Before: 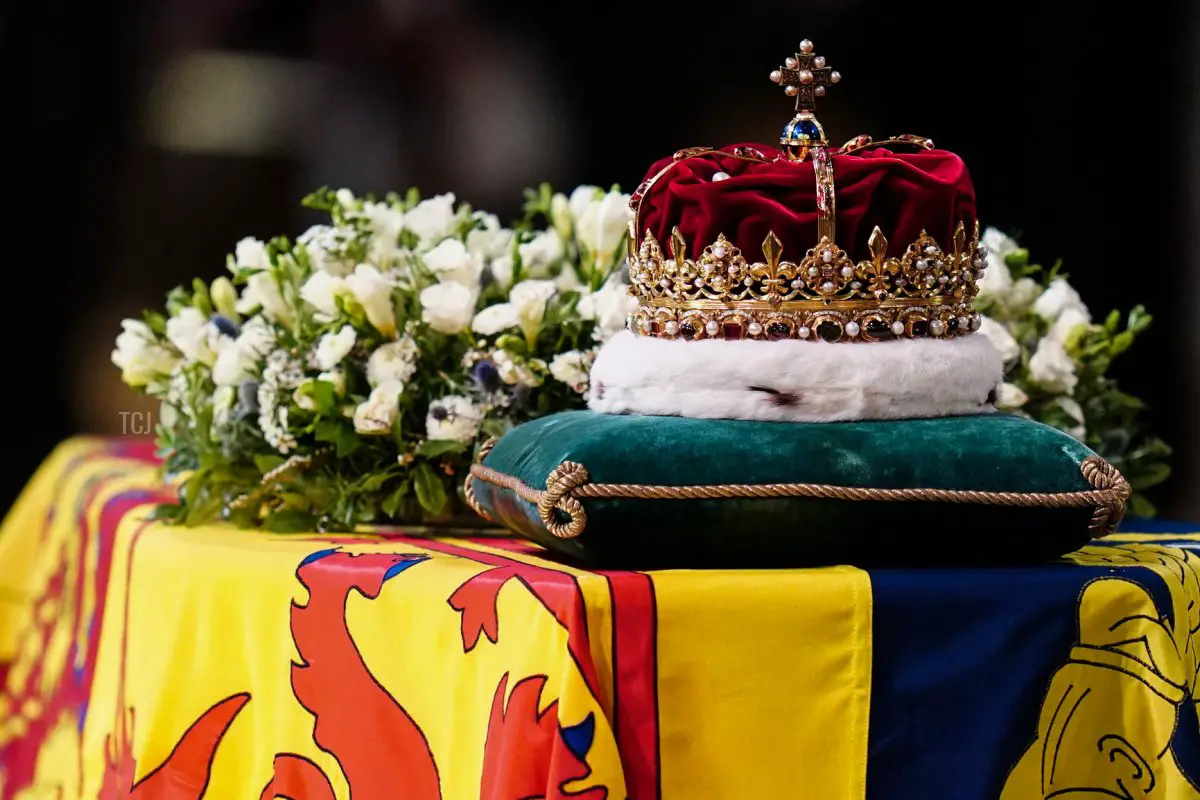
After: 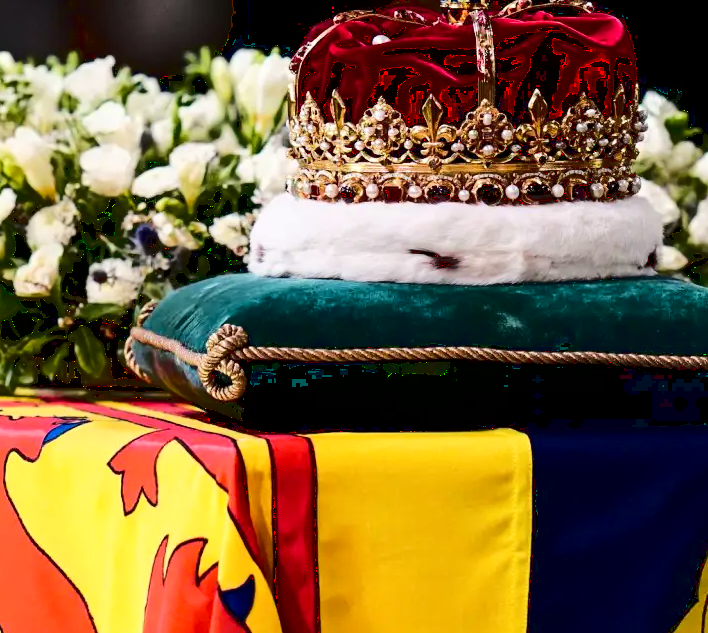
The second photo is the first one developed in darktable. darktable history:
exposure: black level correction 0.005, exposure 0.284 EV, compensate highlight preservation false
crop and rotate: left 28.342%, top 17.159%, right 12.649%, bottom 3.629%
tone curve: curves: ch0 [(0, 0.032) (0.094, 0.08) (0.265, 0.208) (0.41, 0.417) (0.485, 0.524) (0.638, 0.673) (0.845, 0.828) (0.994, 0.964)]; ch1 [(0, 0) (0.161, 0.092) (0.37, 0.302) (0.437, 0.456) (0.469, 0.482) (0.498, 0.504) (0.576, 0.583) (0.644, 0.638) (0.725, 0.765) (1, 1)]; ch2 [(0, 0) (0.352, 0.403) (0.45, 0.469) (0.502, 0.504) (0.54, 0.521) (0.589, 0.576) (1, 1)]
contrast brightness saturation: contrast 0.137
